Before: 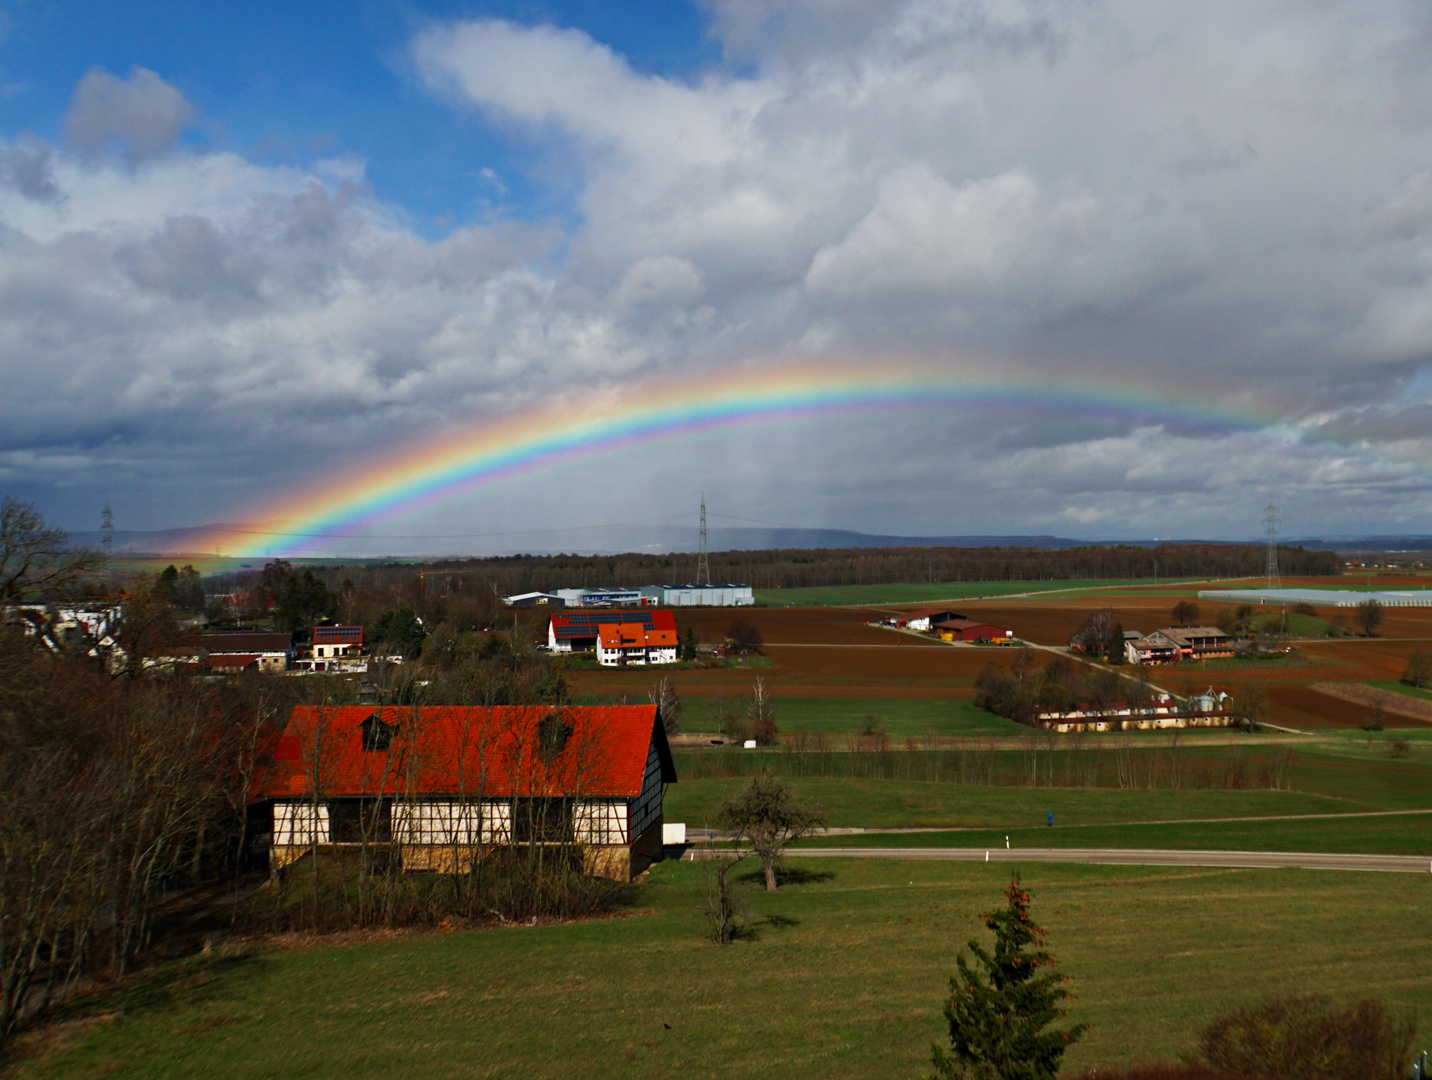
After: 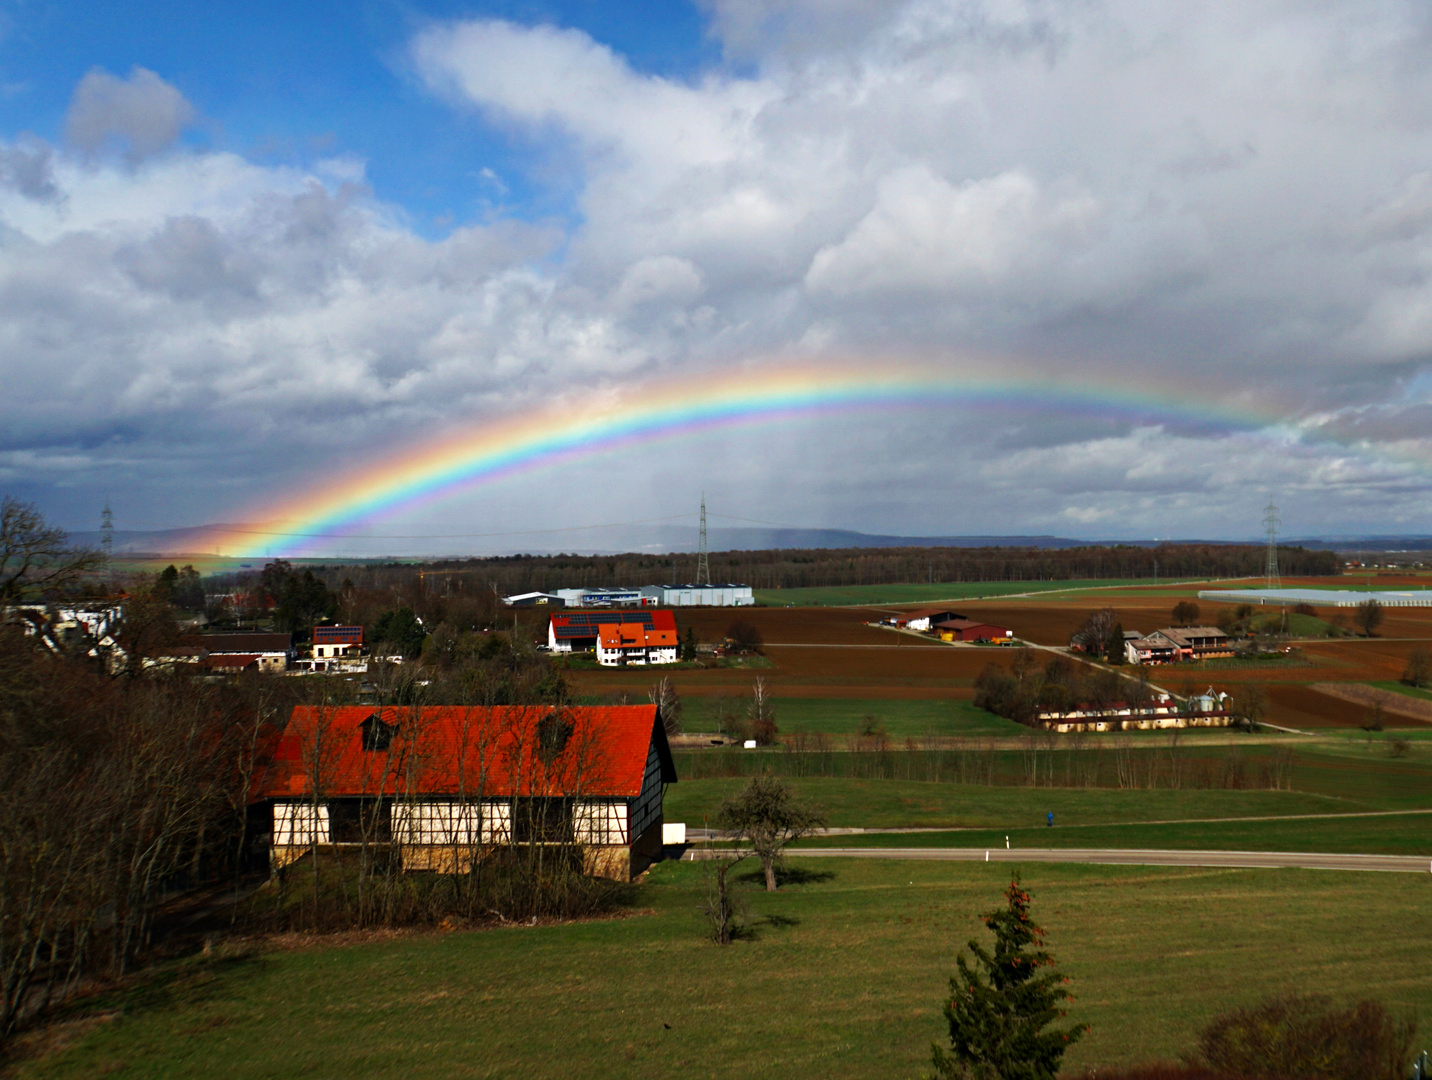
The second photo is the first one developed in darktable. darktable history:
tone equalizer: -8 EV -0.407 EV, -7 EV -0.415 EV, -6 EV -0.322 EV, -5 EV -0.259 EV, -3 EV 0.234 EV, -2 EV 0.342 EV, -1 EV 0.376 EV, +0 EV 0.397 EV, mask exposure compensation -0.507 EV
